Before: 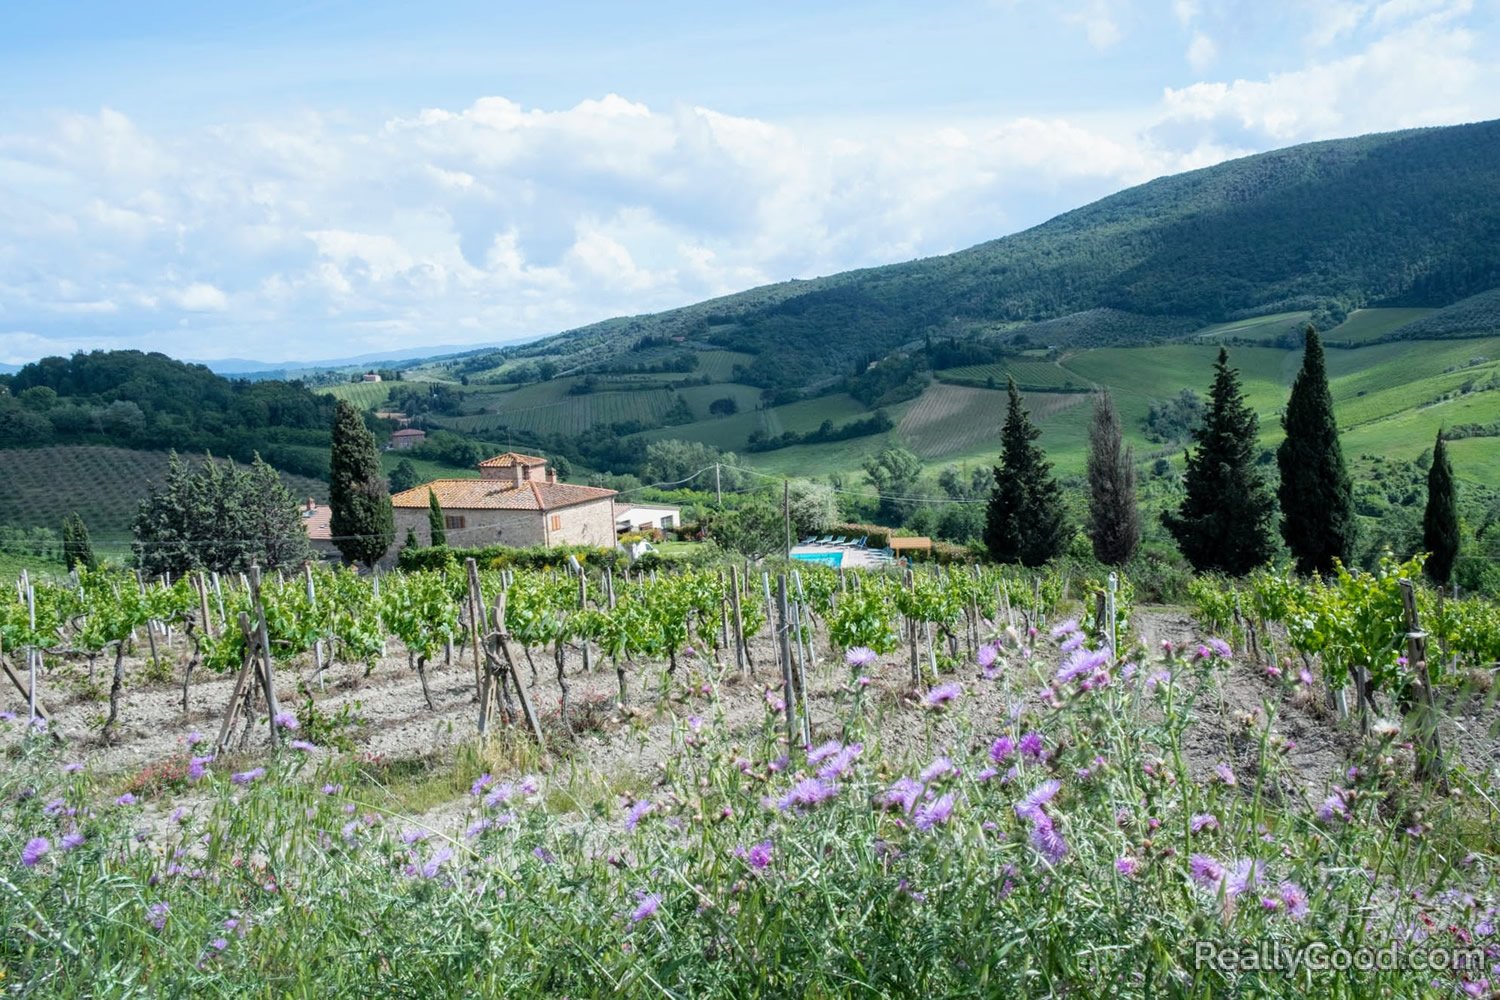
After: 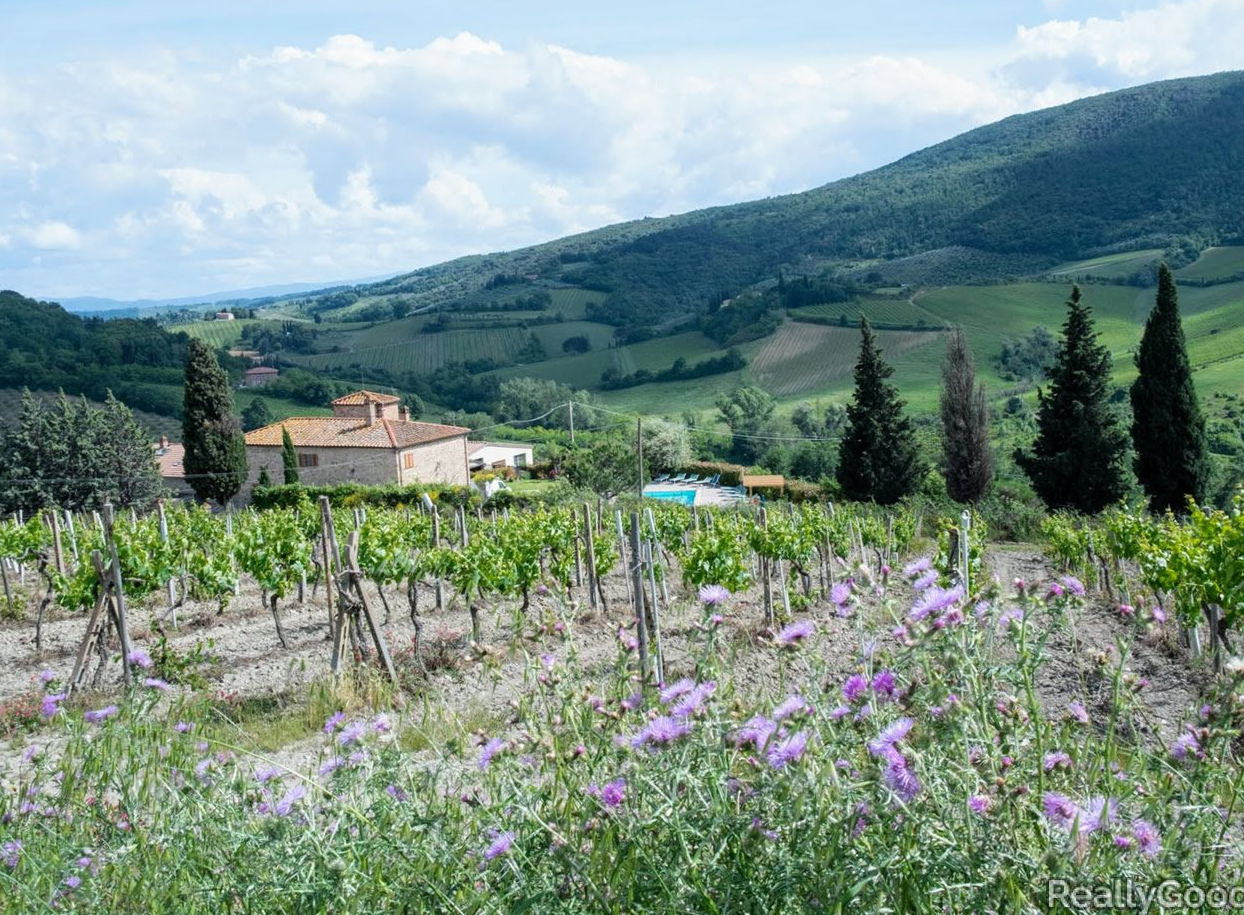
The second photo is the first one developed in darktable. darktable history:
crop: left 9.826%, top 6.286%, right 7.18%, bottom 2.142%
